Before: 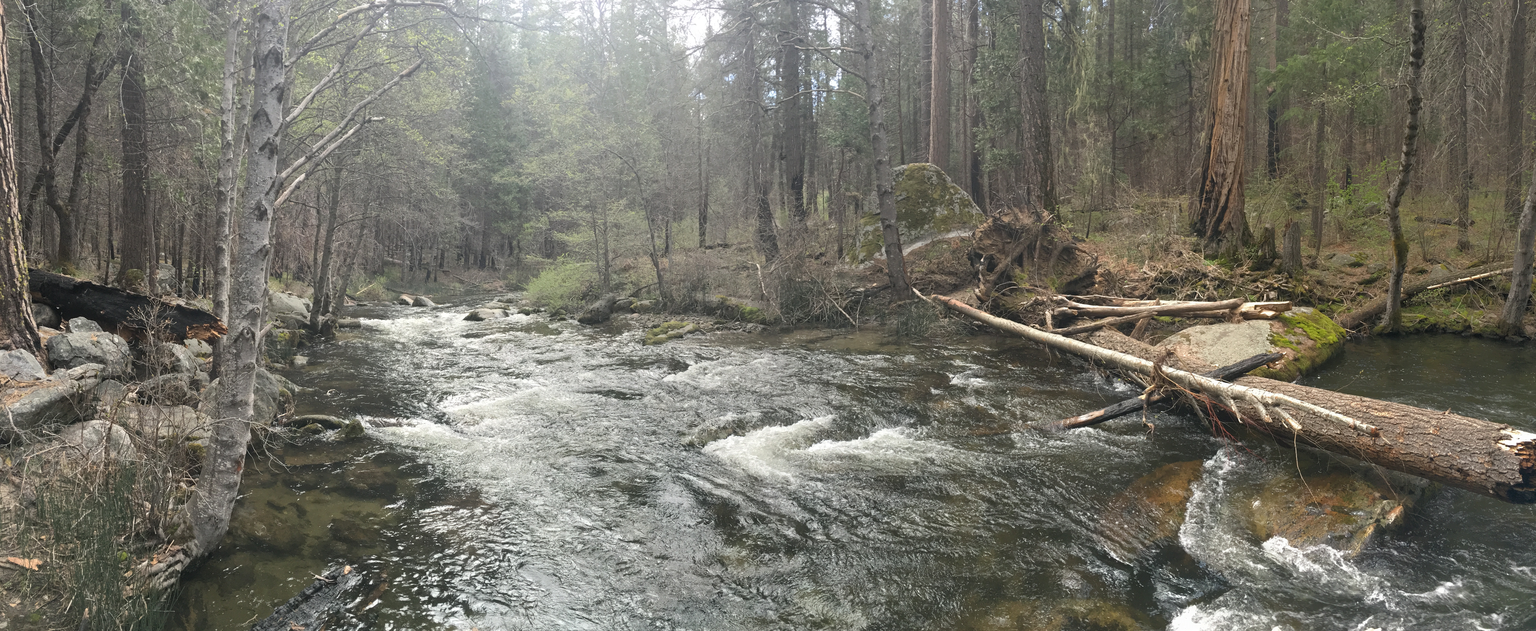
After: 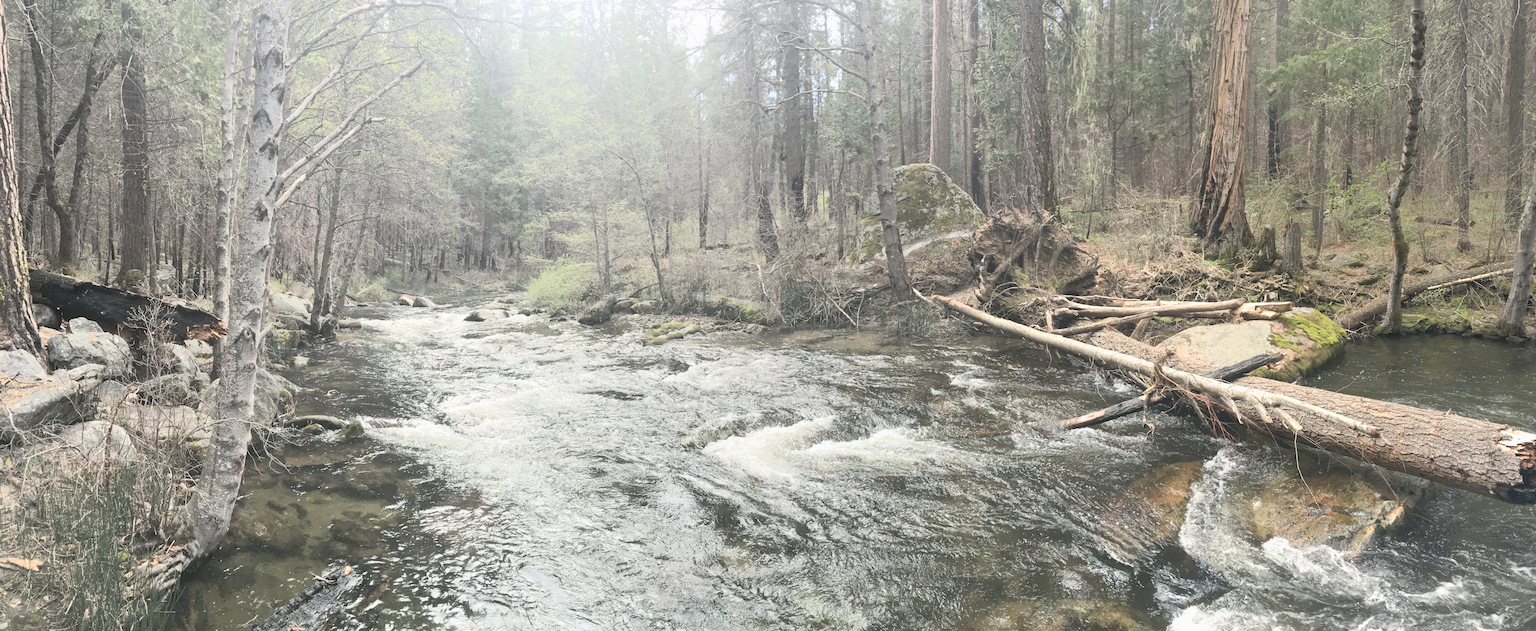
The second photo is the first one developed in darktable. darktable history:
tone curve: curves: ch0 [(0, 0) (0.003, 0.015) (0.011, 0.025) (0.025, 0.056) (0.044, 0.104) (0.069, 0.139) (0.1, 0.181) (0.136, 0.226) (0.177, 0.28) (0.224, 0.346) (0.277, 0.42) (0.335, 0.505) (0.399, 0.594) (0.468, 0.699) (0.543, 0.776) (0.623, 0.848) (0.709, 0.893) (0.801, 0.93) (0.898, 0.97) (1, 1)], color space Lab, independent channels, preserve colors none
contrast brightness saturation: contrast -0.069, brightness -0.043, saturation -0.115
